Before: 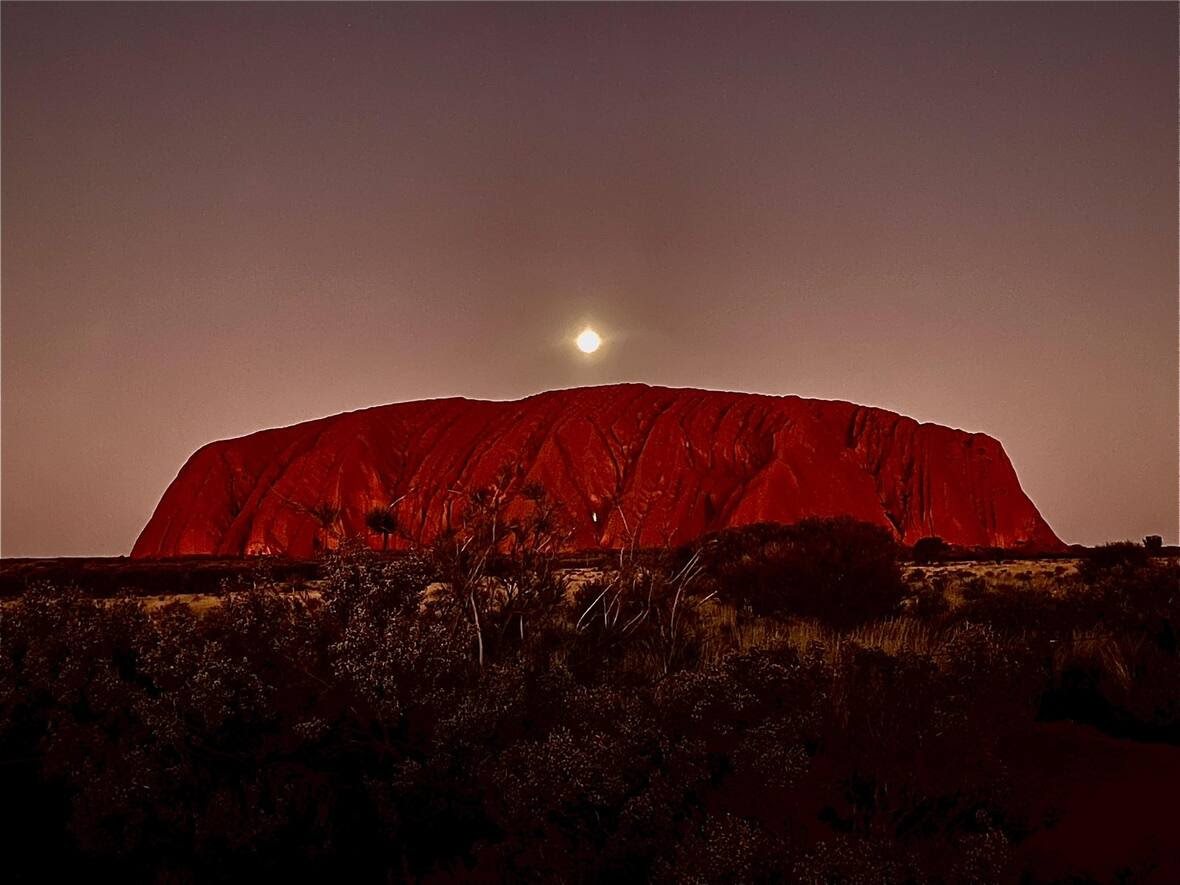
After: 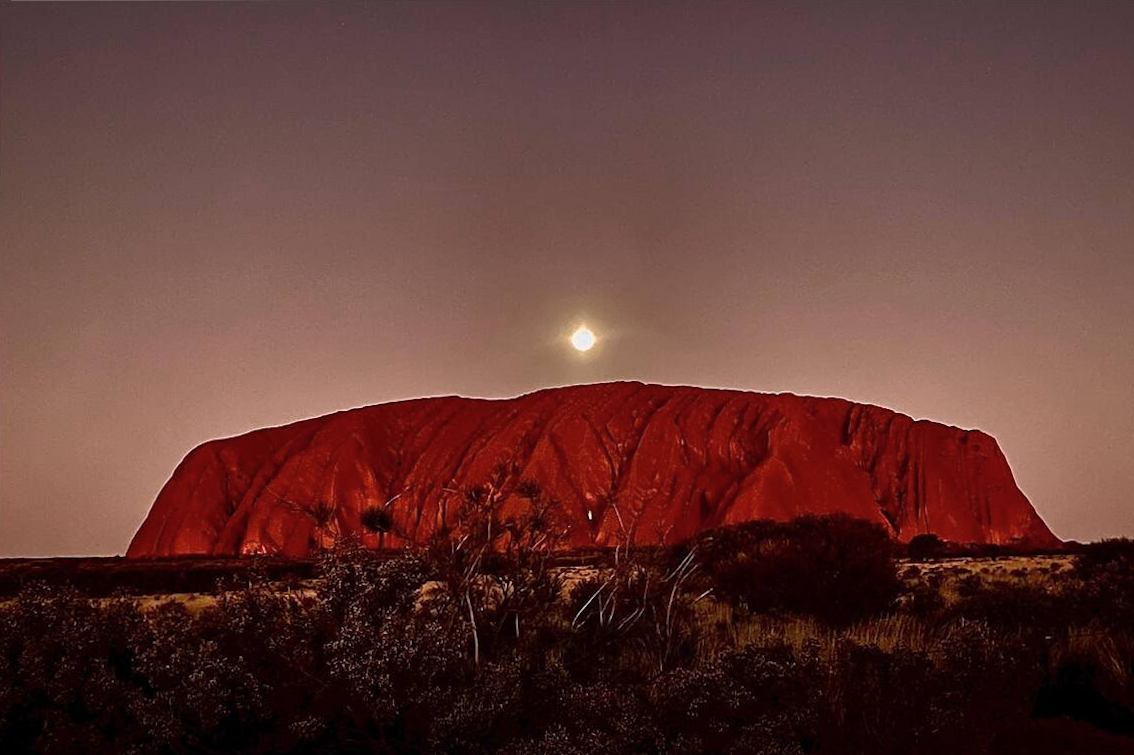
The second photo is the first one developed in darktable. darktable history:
crop and rotate: angle 0.2°, left 0.275%, right 3.127%, bottom 14.18%
color zones: curves: ch0 [(0.25, 0.5) (0.347, 0.092) (0.75, 0.5)]; ch1 [(0.25, 0.5) (0.33, 0.51) (0.75, 0.5)]
